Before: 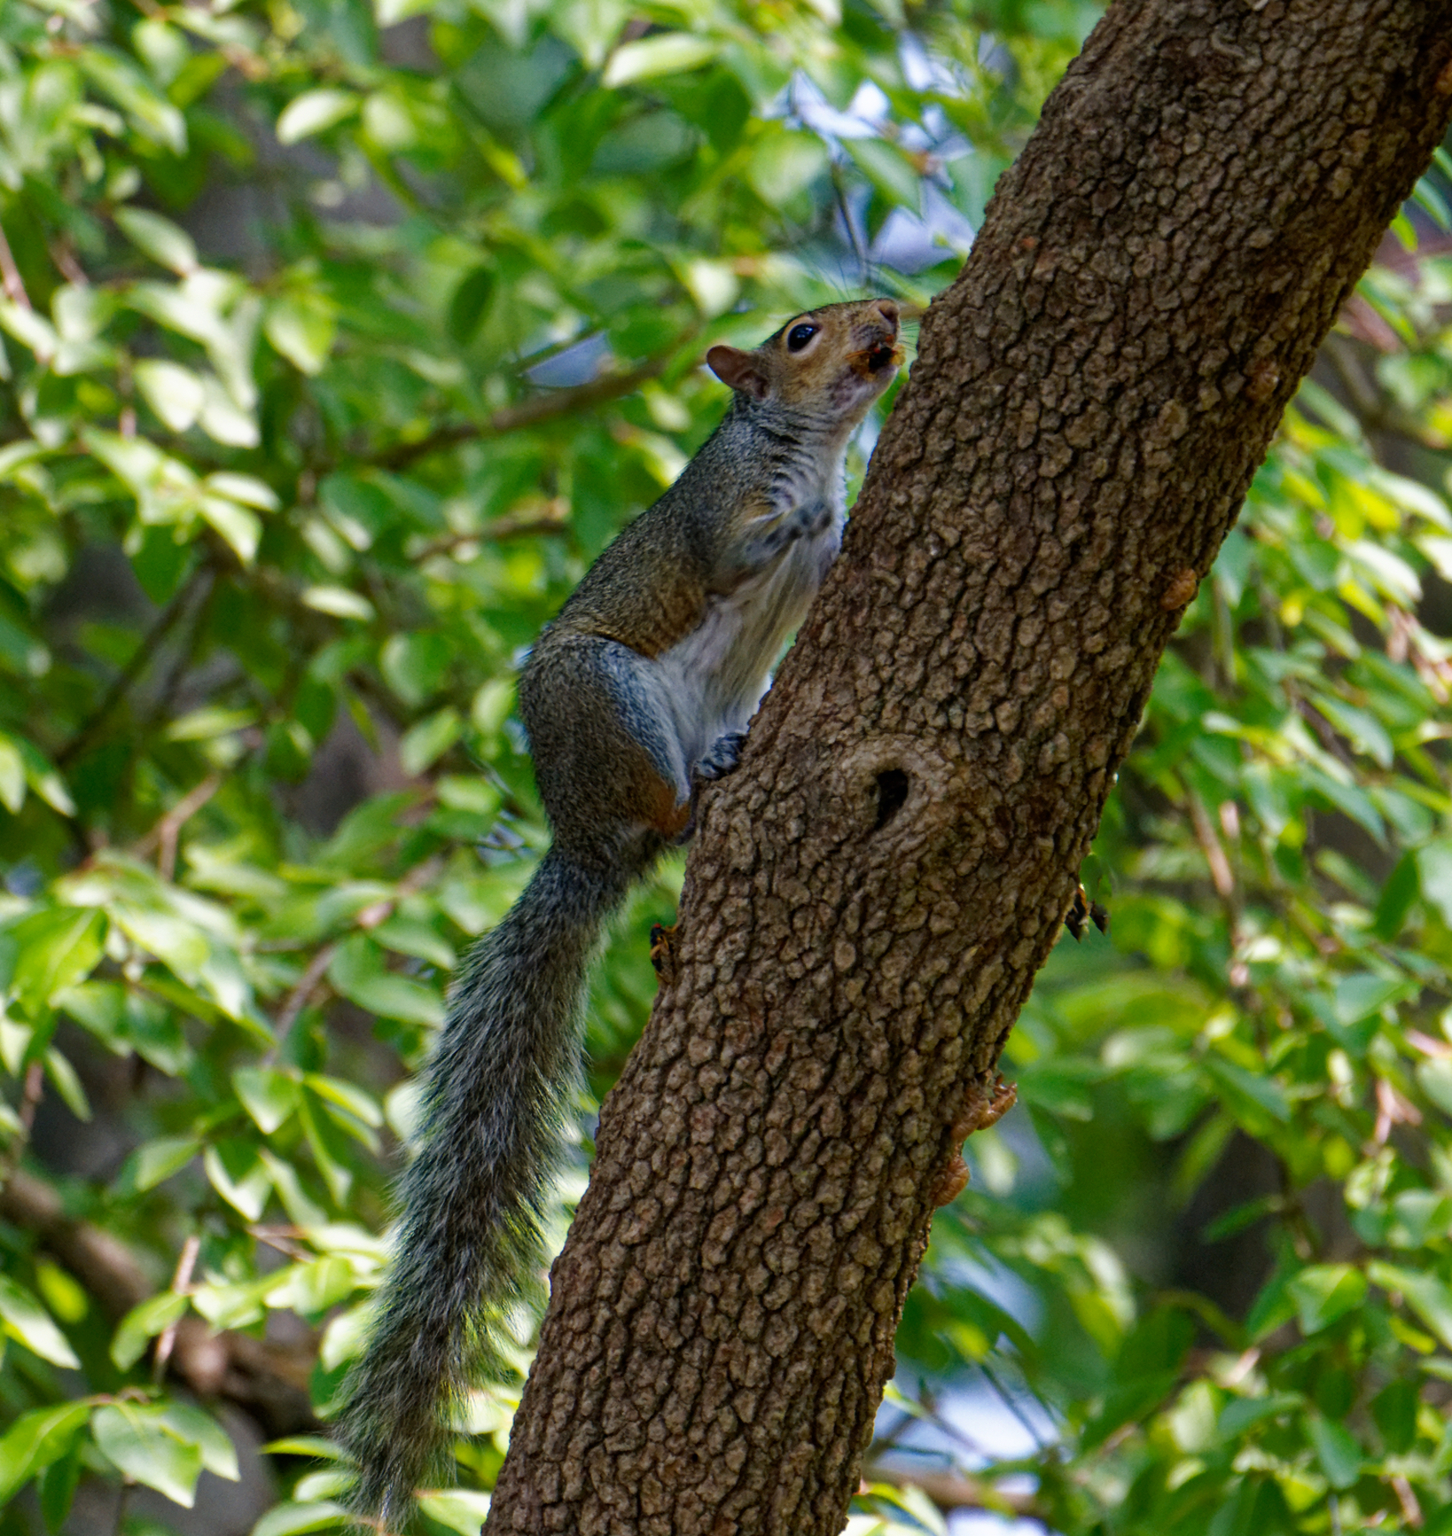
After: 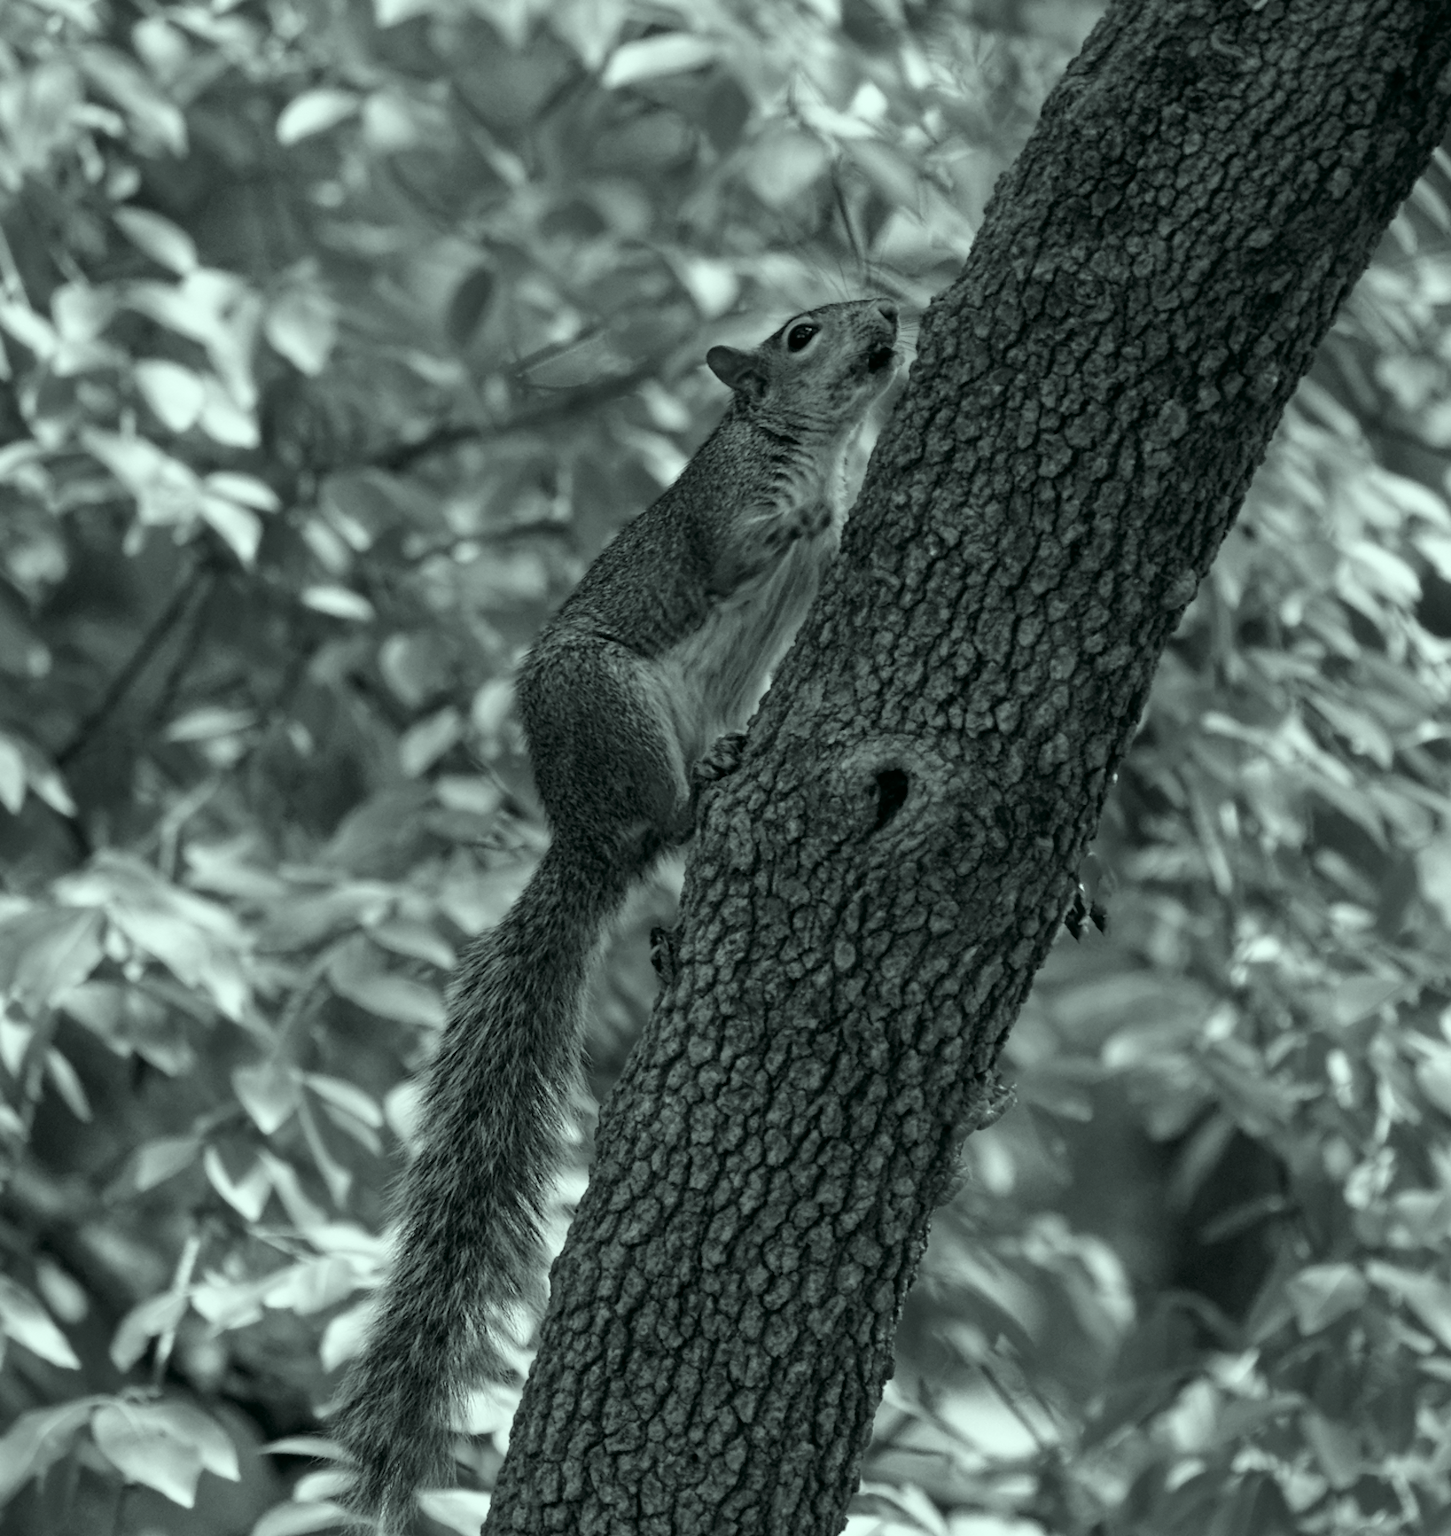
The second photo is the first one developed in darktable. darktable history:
color correction: highlights a* -7.58, highlights b* 1.16, shadows a* -2.91, saturation 1.39
color balance rgb: linear chroma grading › global chroma 0.608%, perceptual saturation grading › global saturation 0.677%, global vibrance 23.414%
color calibration: output gray [0.714, 0.278, 0, 0], illuminant as shot in camera, x 0.358, y 0.373, temperature 4628.91 K, gamut compression 0.972
